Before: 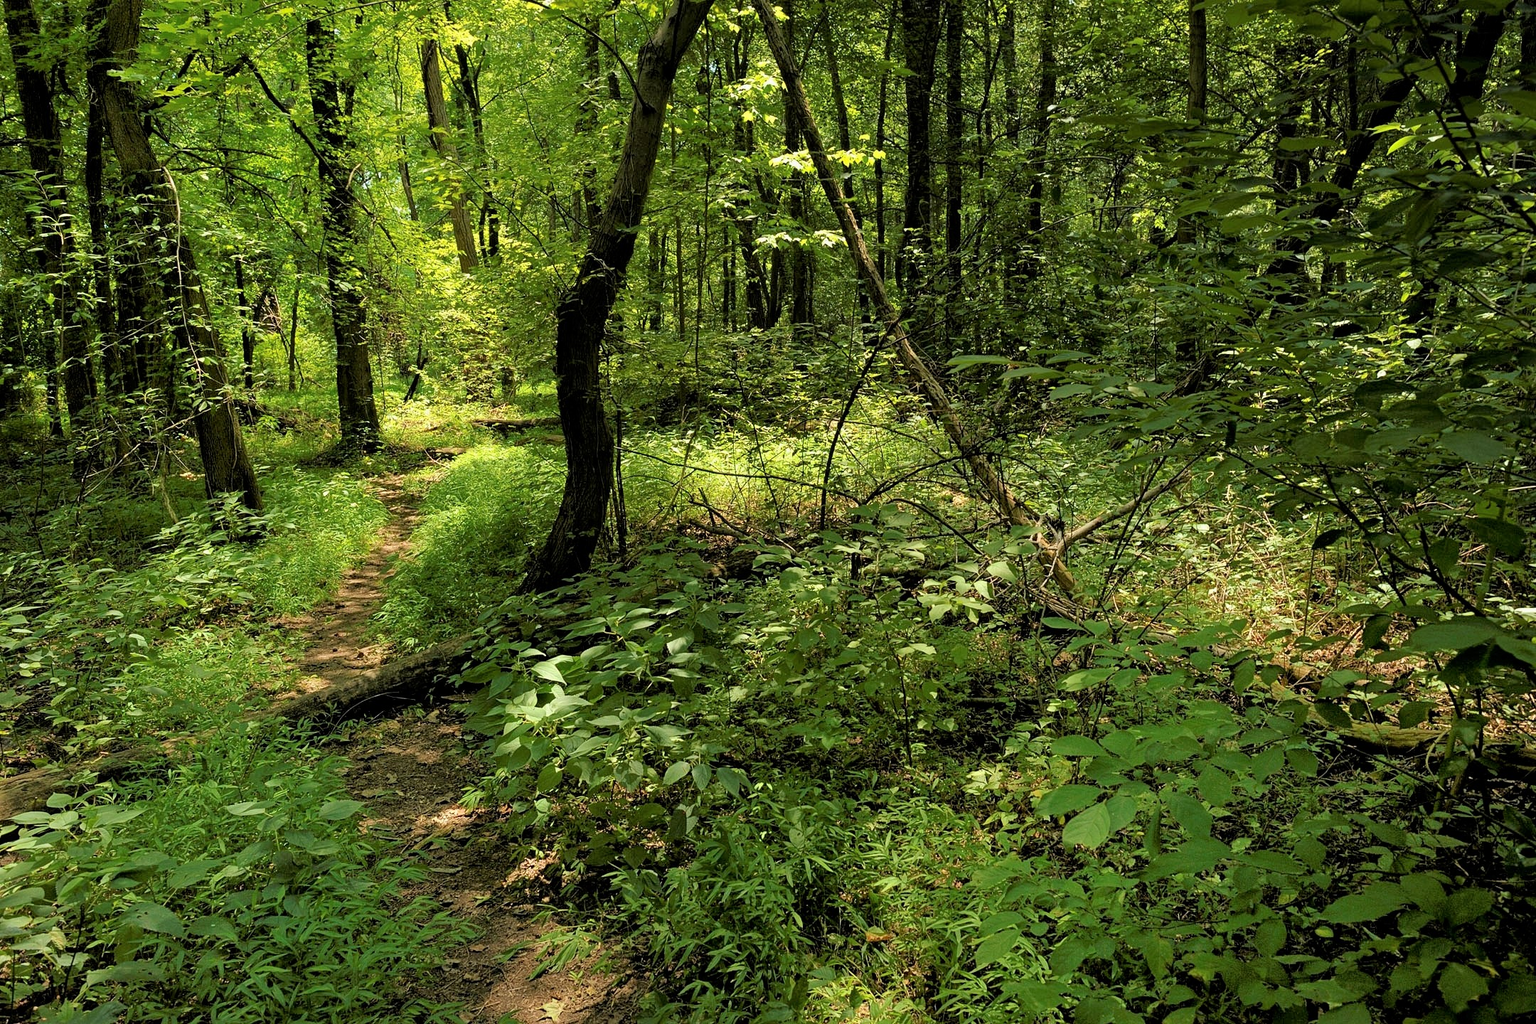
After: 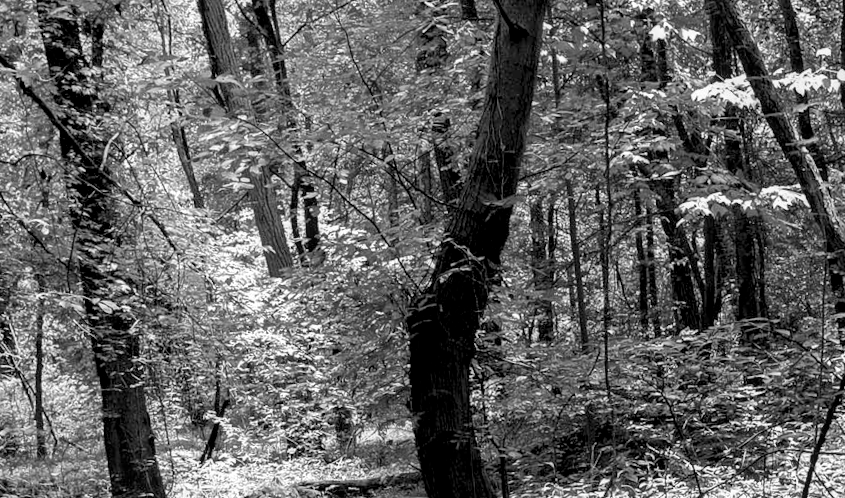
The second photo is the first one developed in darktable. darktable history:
local contrast: on, module defaults
crop: left 15.452%, top 5.459%, right 43.956%, bottom 56.62%
white balance: red 1.08, blue 0.791
rotate and perspective: rotation -3.52°, crop left 0.036, crop right 0.964, crop top 0.081, crop bottom 0.919
monochrome: a 32, b 64, size 2.3
